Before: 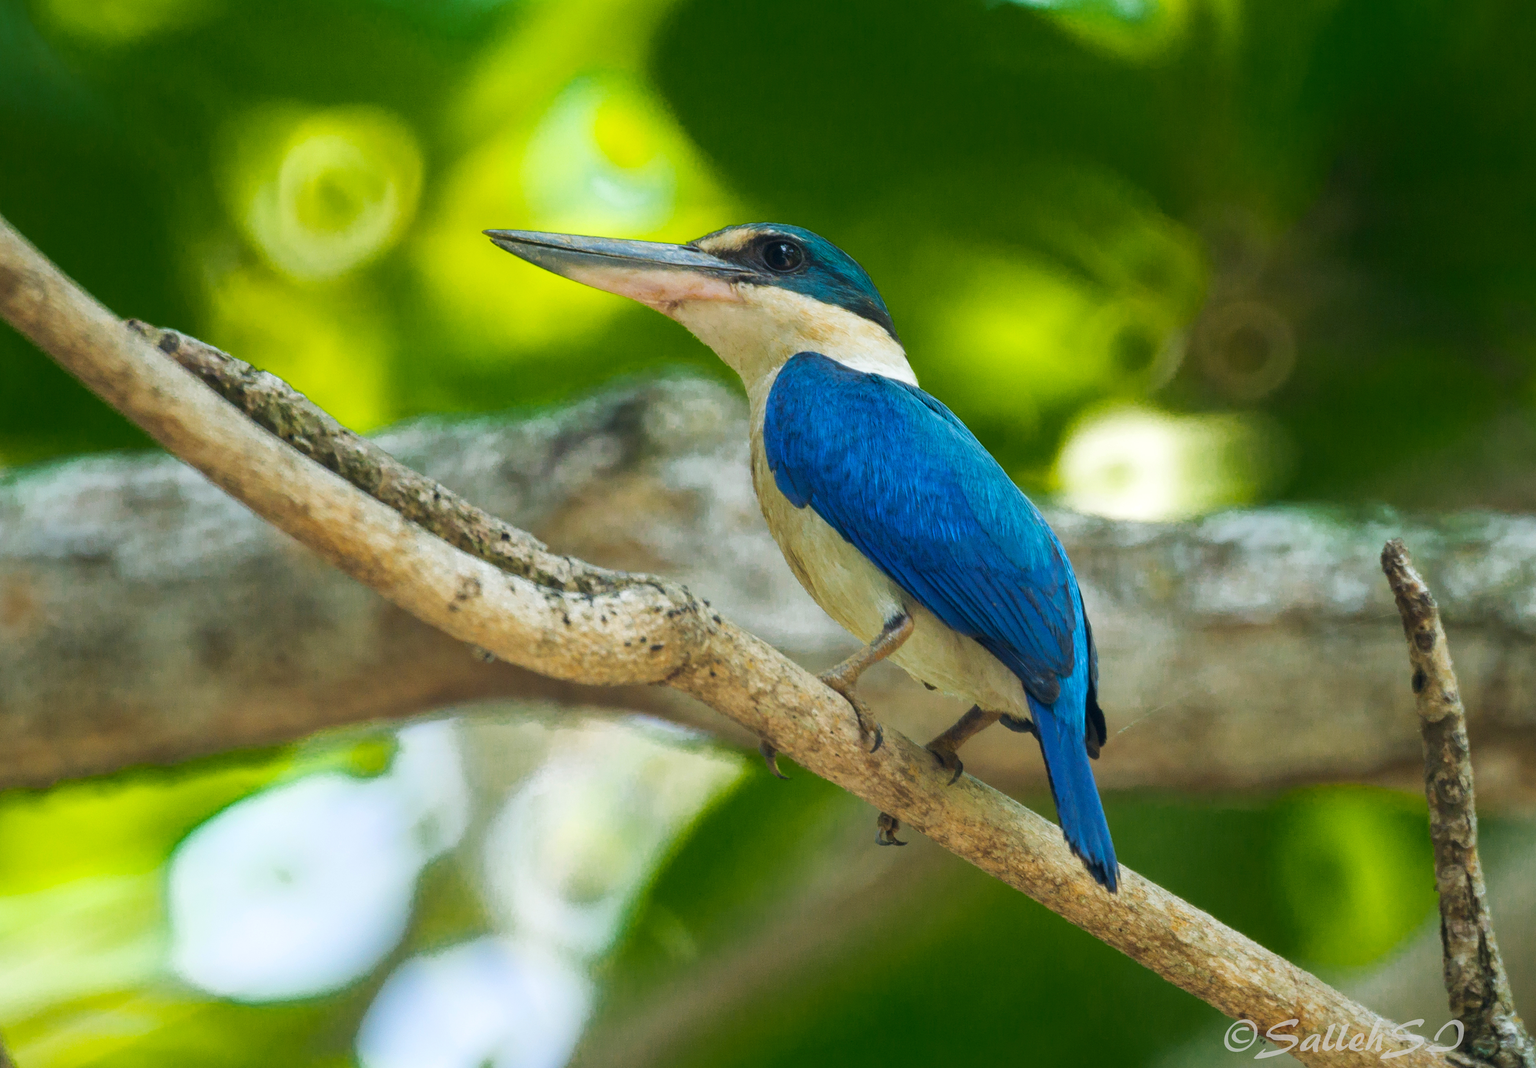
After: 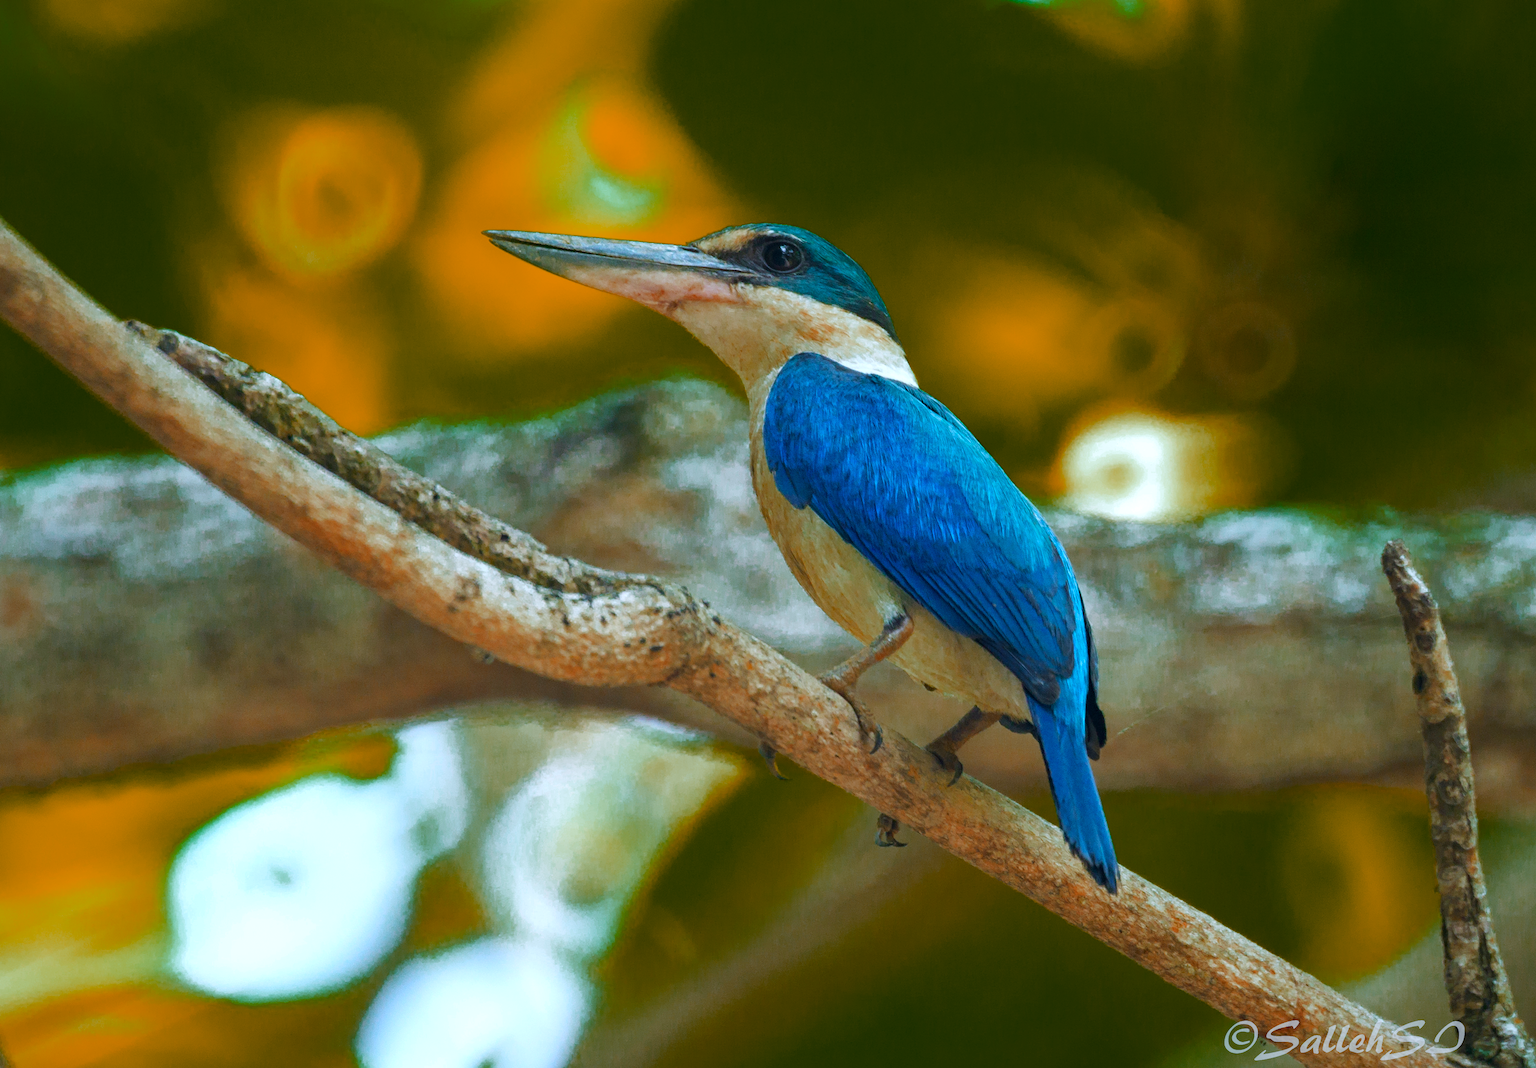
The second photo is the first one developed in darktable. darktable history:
haze removal: compatibility mode true, adaptive false
color zones: curves: ch0 [(0, 0.299) (0.25, 0.383) (0.456, 0.352) (0.736, 0.571)]; ch1 [(0, 0.63) (0.151, 0.568) (0.254, 0.416) (0.47, 0.558) (0.732, 0.37) (0.909, 0.492)]; ch2 [(0.004, 0.604) (0.158, 0.443) (0.257, 0.403) (0.761, 0.468)]
crop and rotate: left 0.126%
color balance rgb: perceptual saturation grading › global saturation 20%, global vibrance 20%
white balance: red 0.931, blue 1.11
